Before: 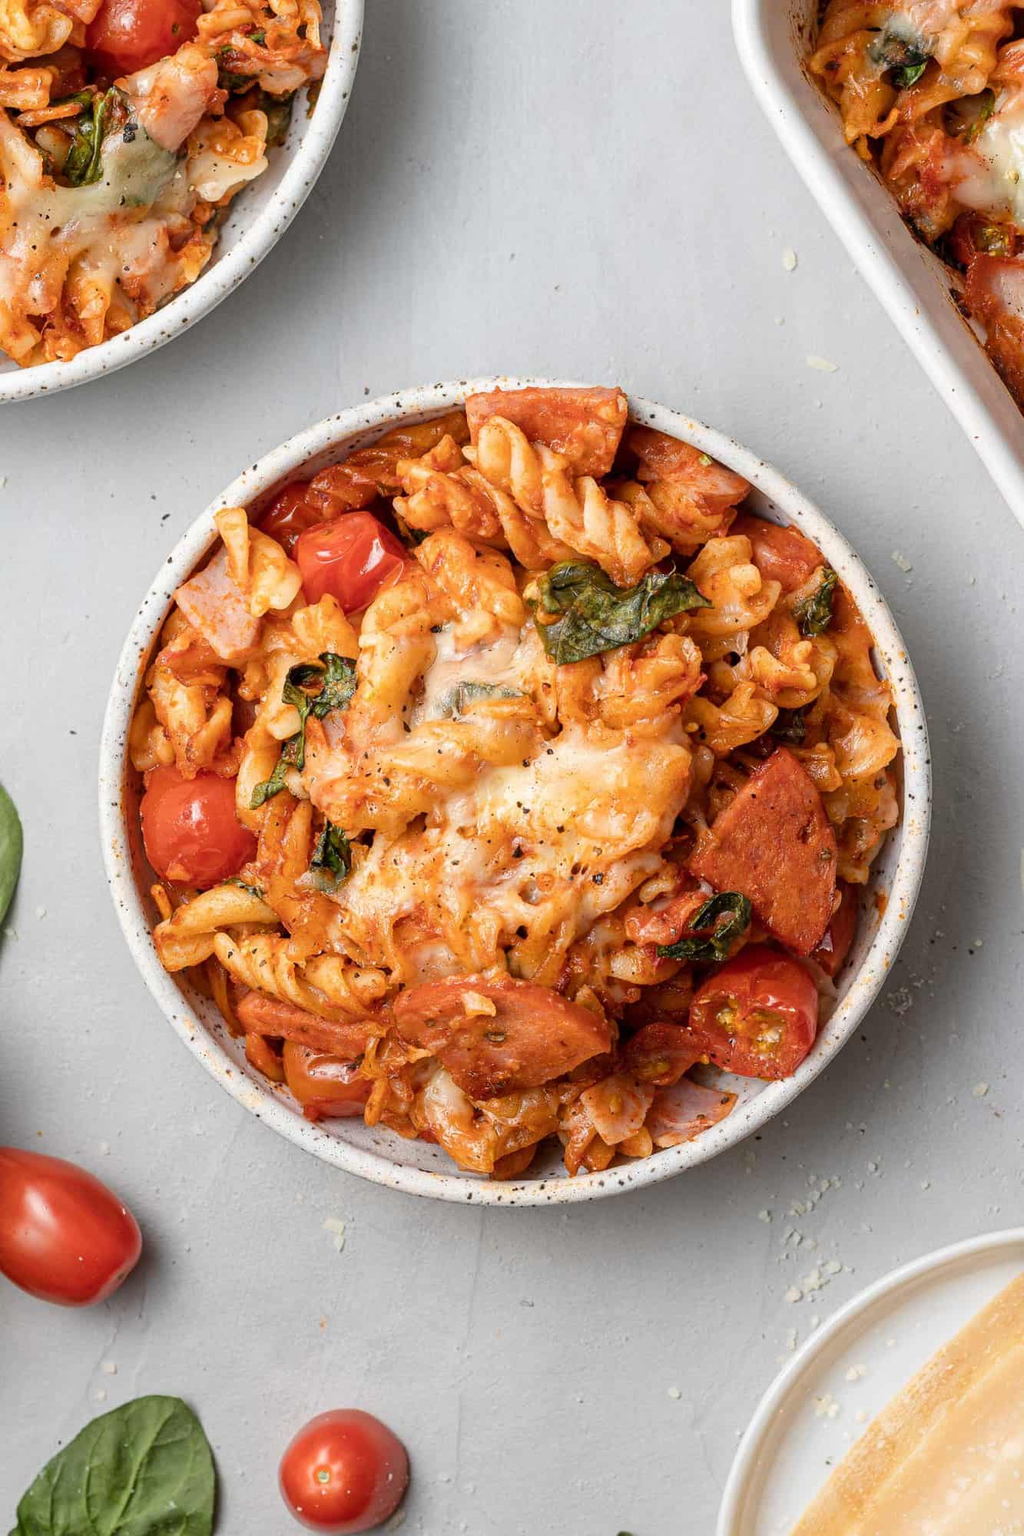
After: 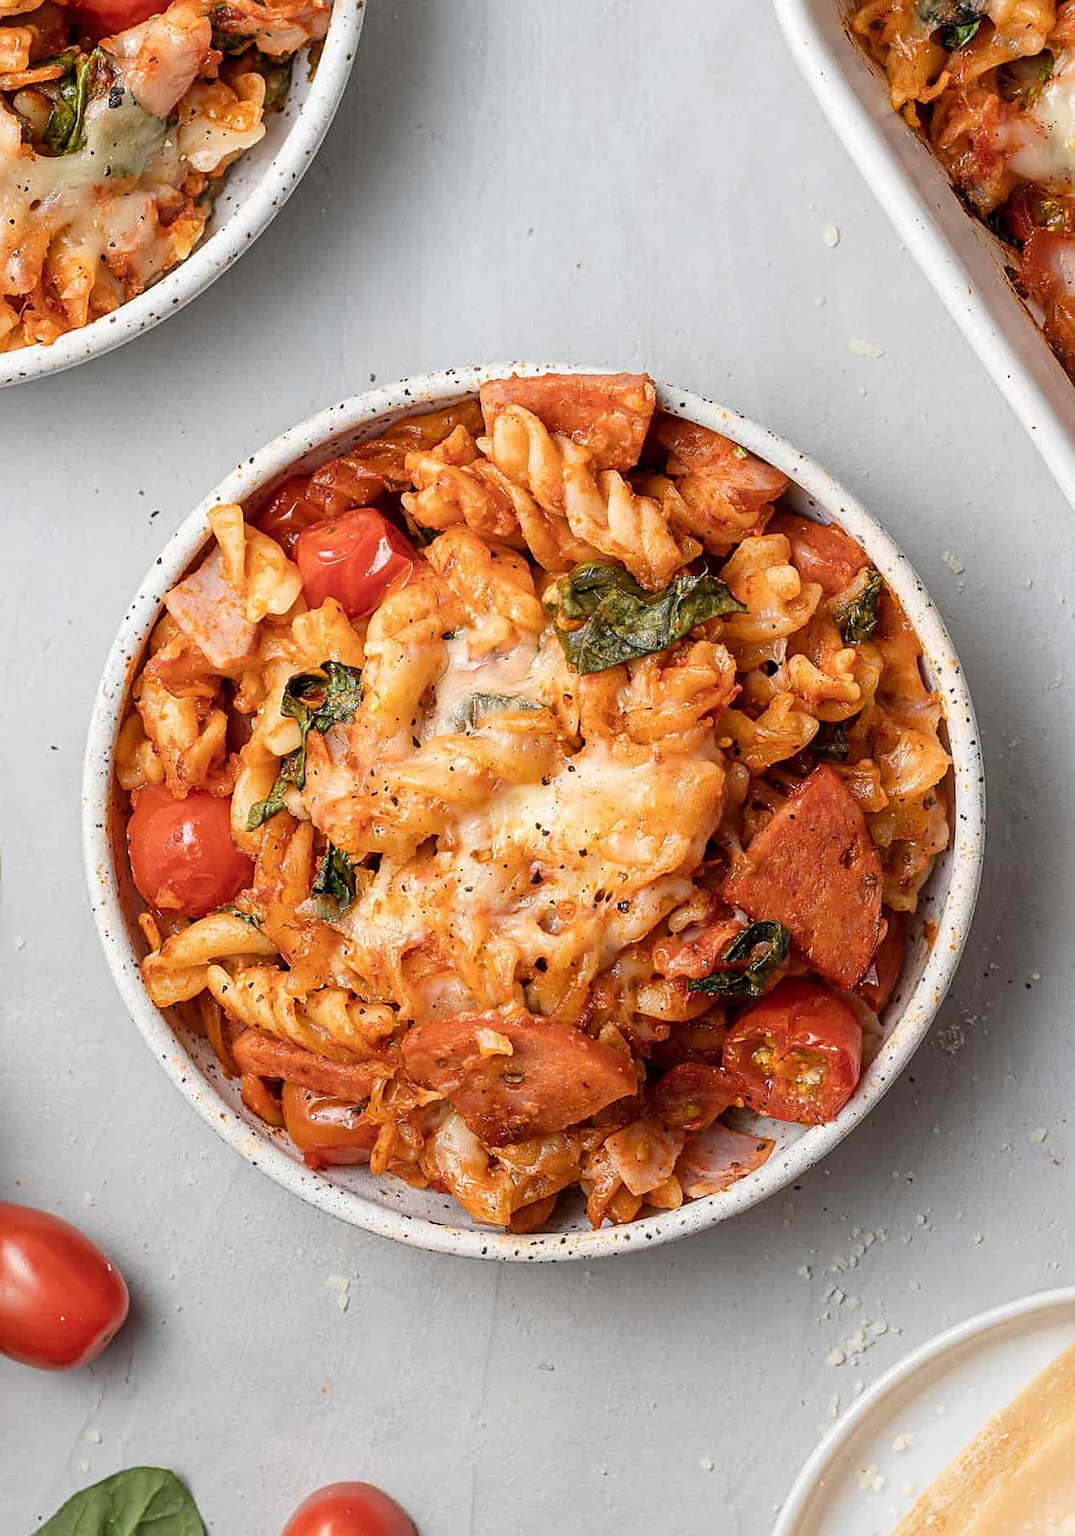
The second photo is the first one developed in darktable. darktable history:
crop: left 2.312%, top 2.802%, right 0.834%, bottom 4.956%
sharpen: on, module defaults
